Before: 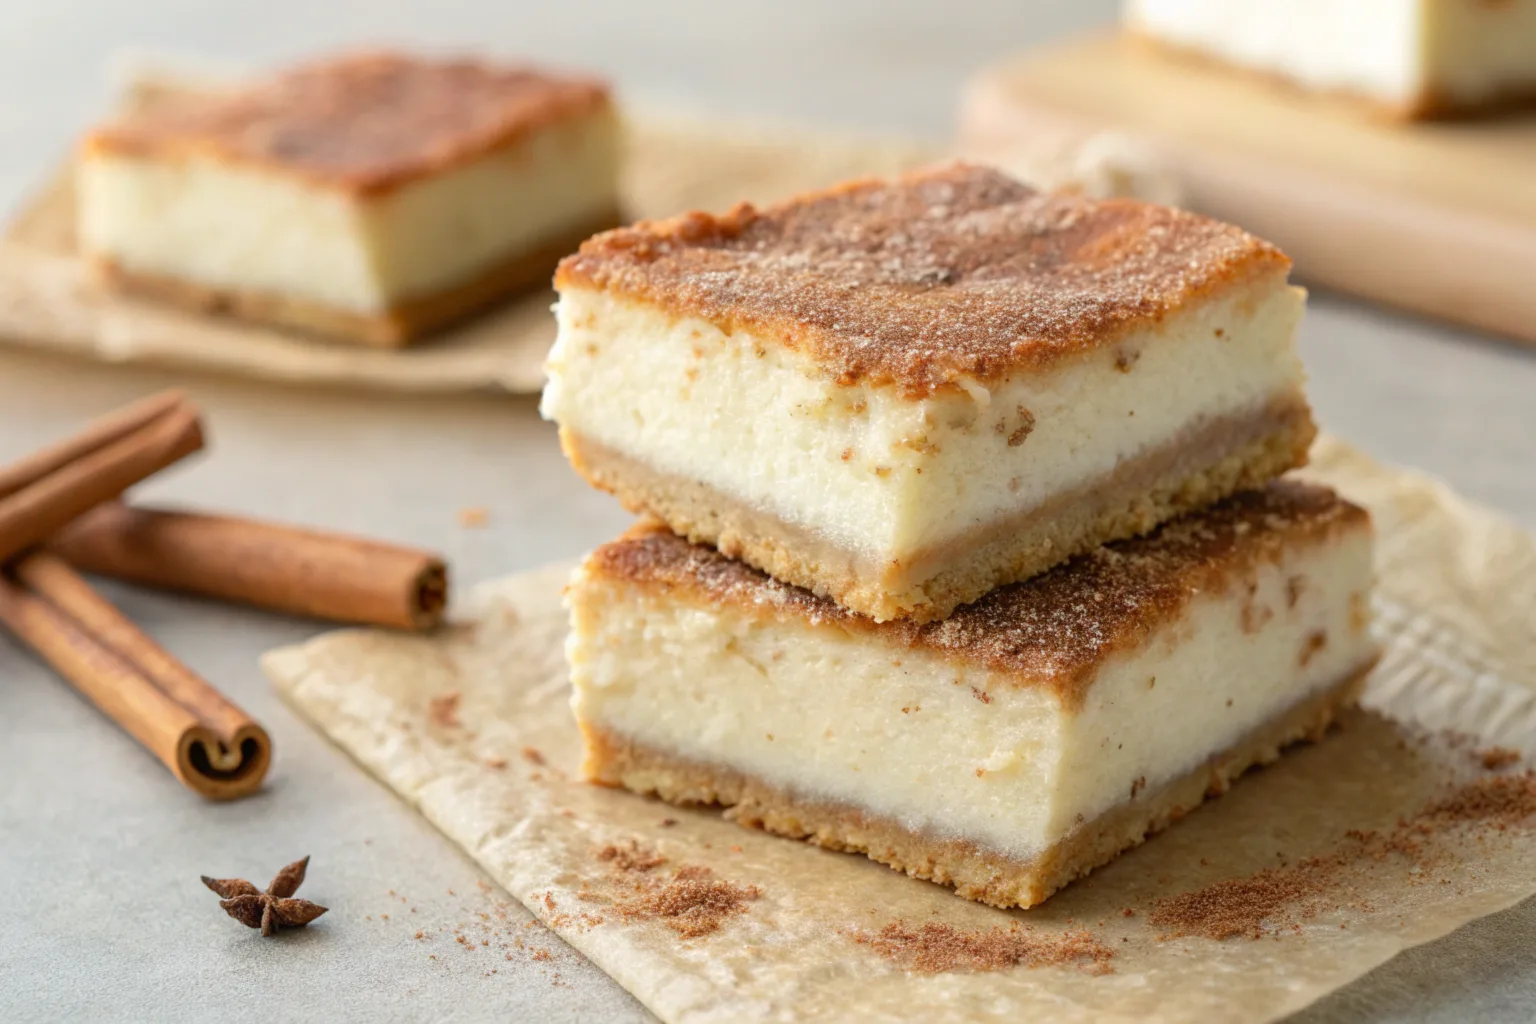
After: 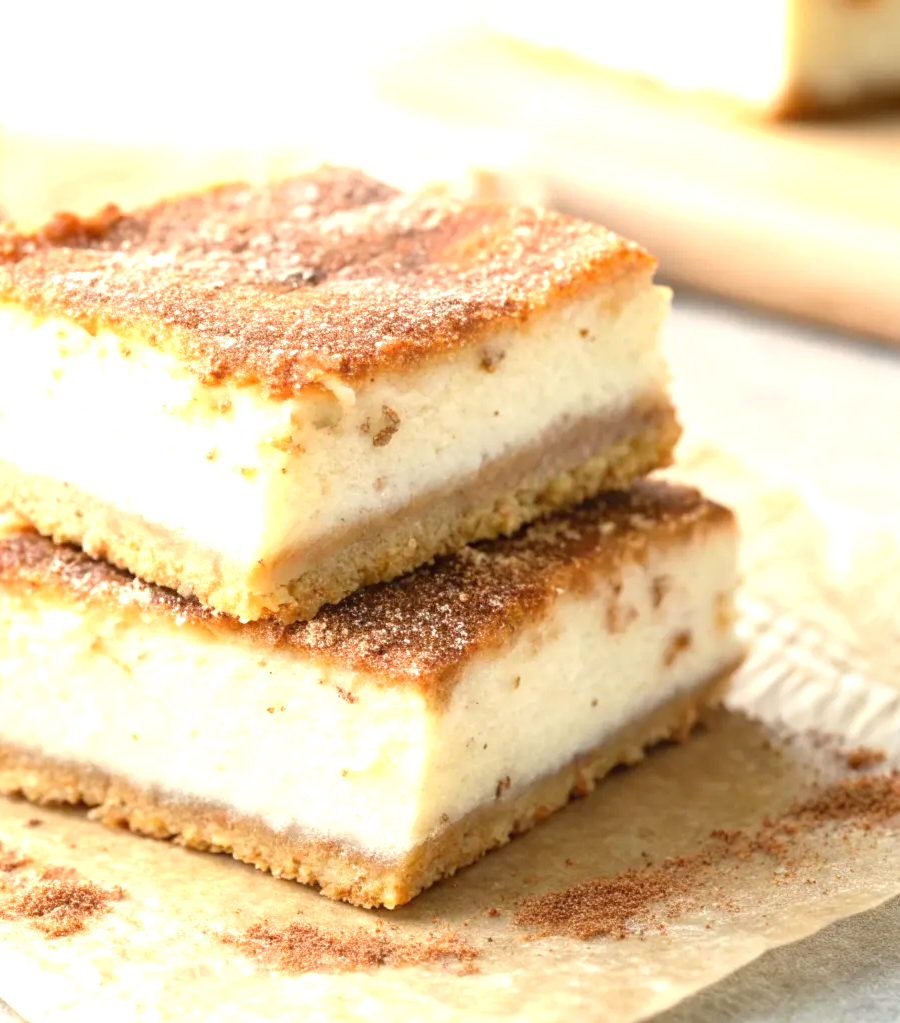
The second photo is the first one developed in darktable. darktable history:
exposure: exposure 1.15 EV, compensate highlight preservation false
crop: left 41.402%
